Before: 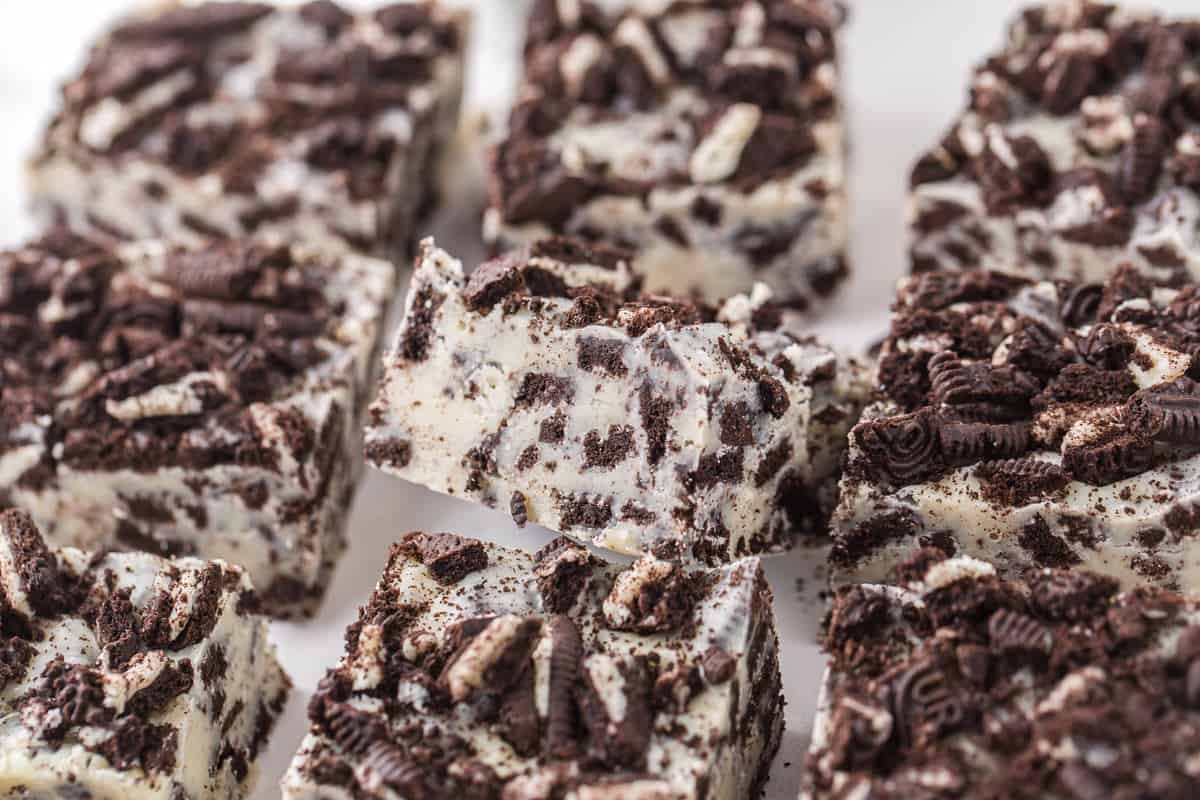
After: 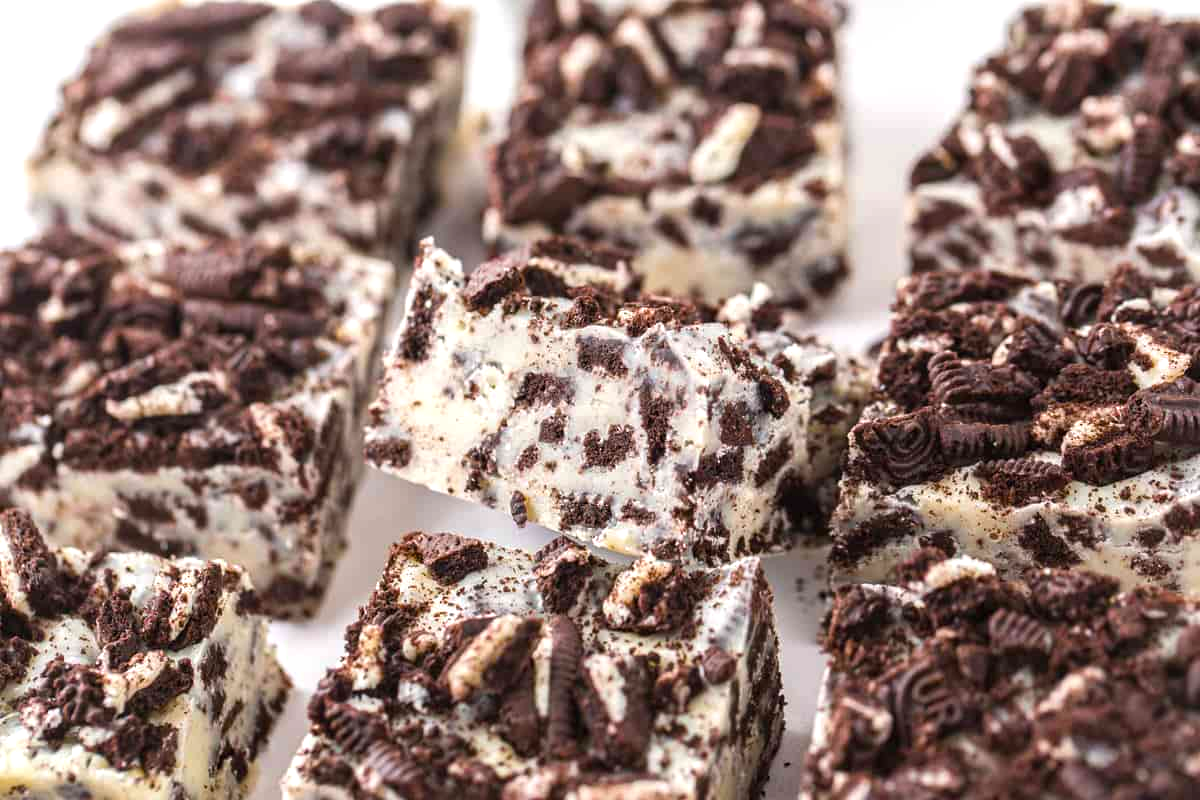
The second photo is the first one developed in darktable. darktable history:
color balance rgb: shadows lift › chroma 0.717%, shadows lift › hue 115.91°, perceptual saturation grading › global saturation 30.637%, perceptual brilliance grading › global brilliance 10.998%
